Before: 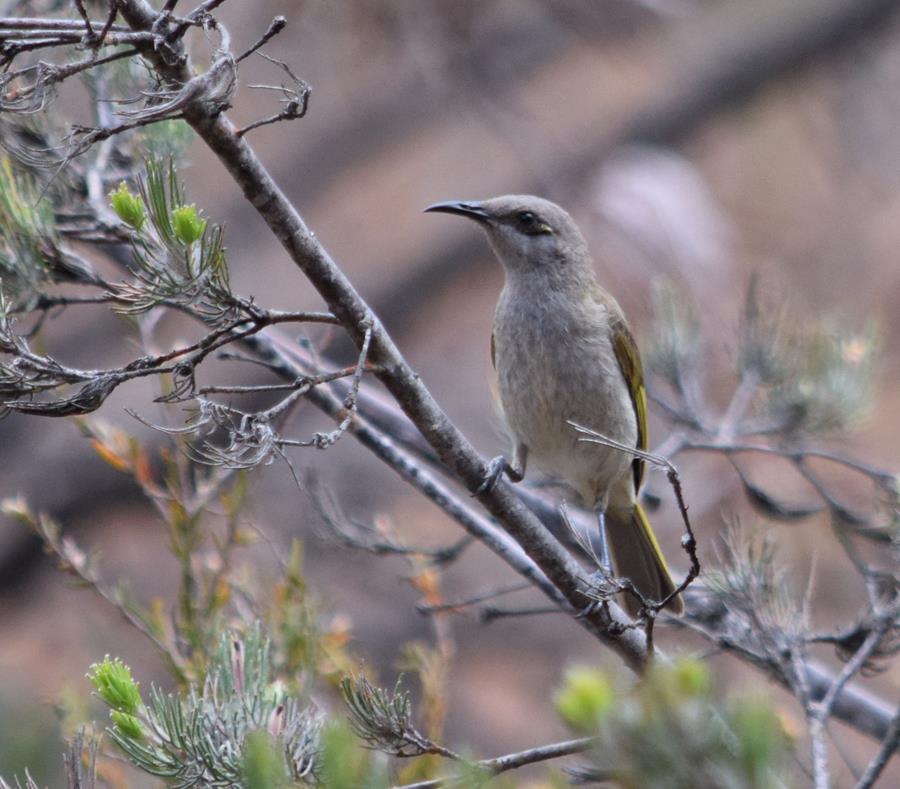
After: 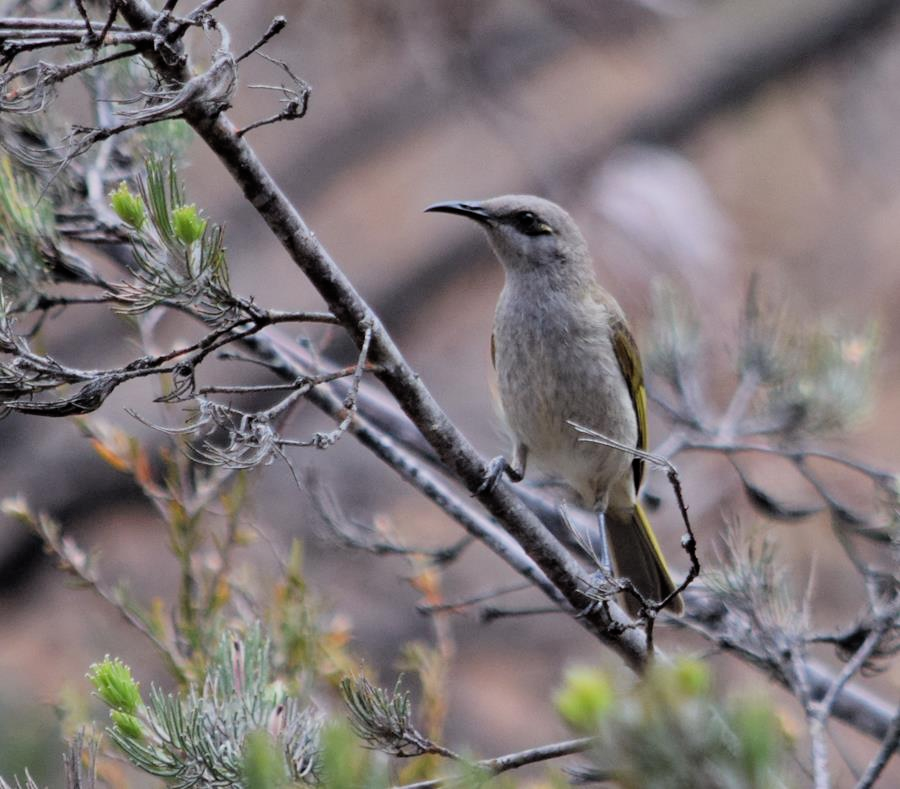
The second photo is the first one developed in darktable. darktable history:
filmic rgb: black relative exposure -8 EV, white relative exposure 4.06 EV, hardness 4.13, latitude 49.74%, contrast 1.1
